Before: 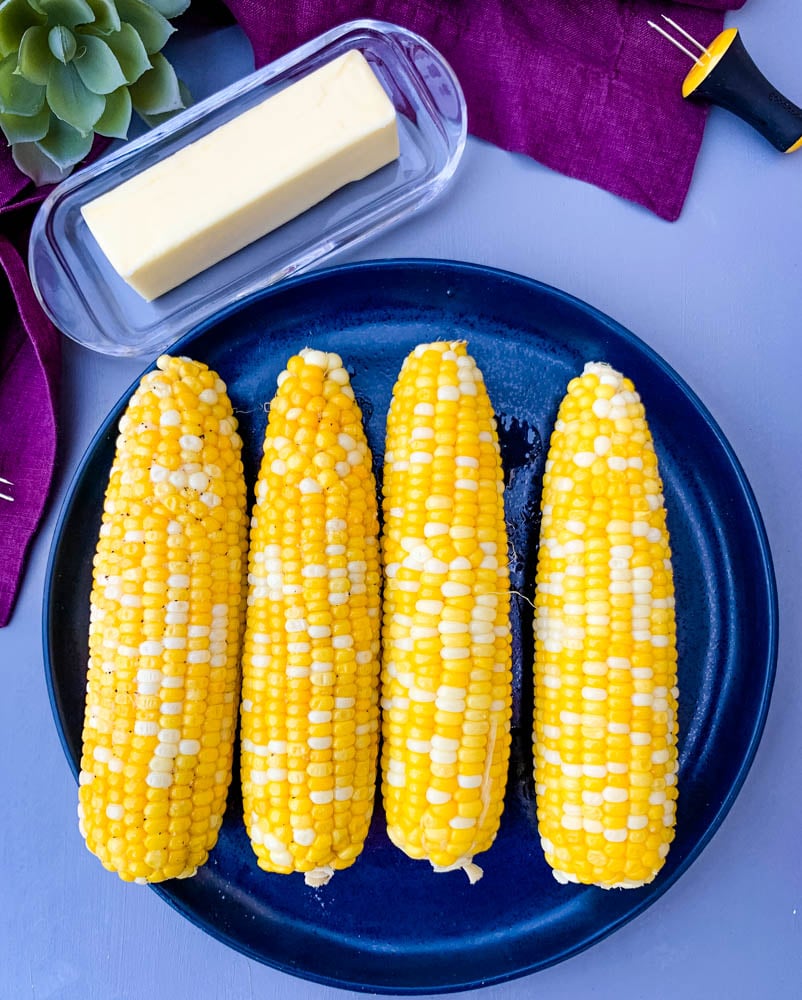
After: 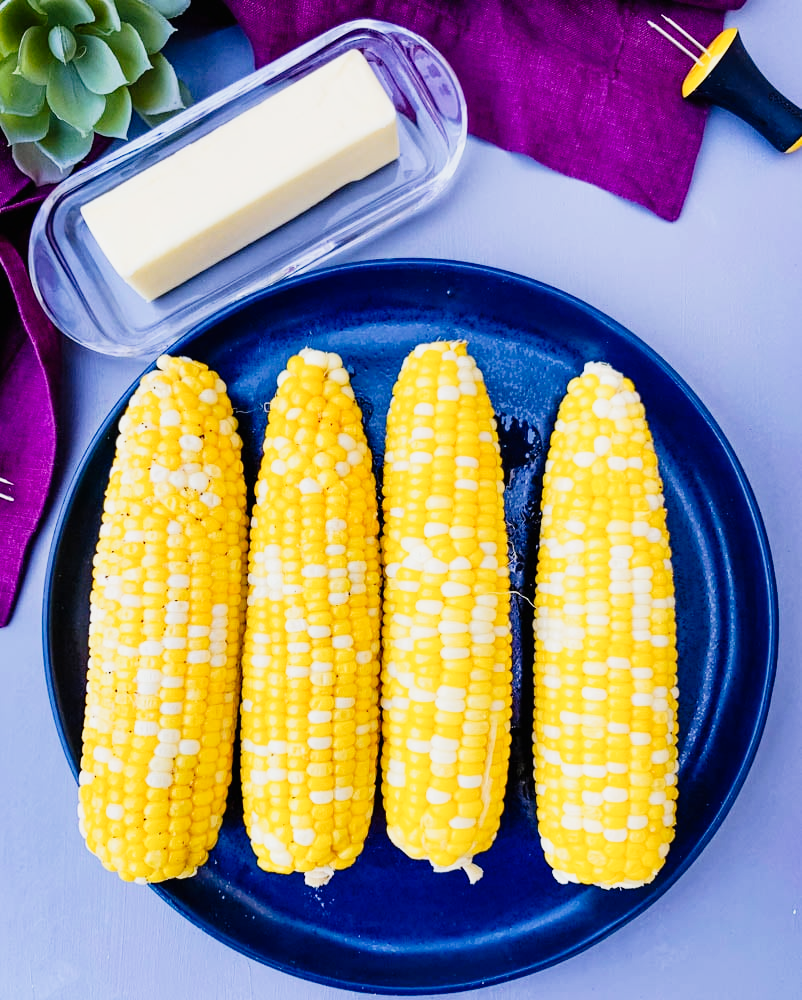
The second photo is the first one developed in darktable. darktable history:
tone curve: curves: ch0 [(0, 0.005) (0.103, 0.081) (0.196, 0.197) (0.391, 0.469) (0.491, 0.585) (0.638, 0.751) (0.822, 0.886) (0.997, 0.959)]; ch1 [(0, 0) (0.172, 0.123) (0.324, 0.253) (0.396, 0.388) (0.474, 0.479) (0.499, 0.498) (0.529, 0.528) (0.579, 0.614) (0.633, 0.677) (0.812, 0.856) (1, 1)]; ch2 [(0, 0) (0.411, 0.424) (0.459, 0.478) (0.5, 0.501) (0.517, 0.526) (0.553, 0.583) (0.609, 0.646) (0.708, 0.768) (0.839, 0.916) (1, 1)], preserve colors none
